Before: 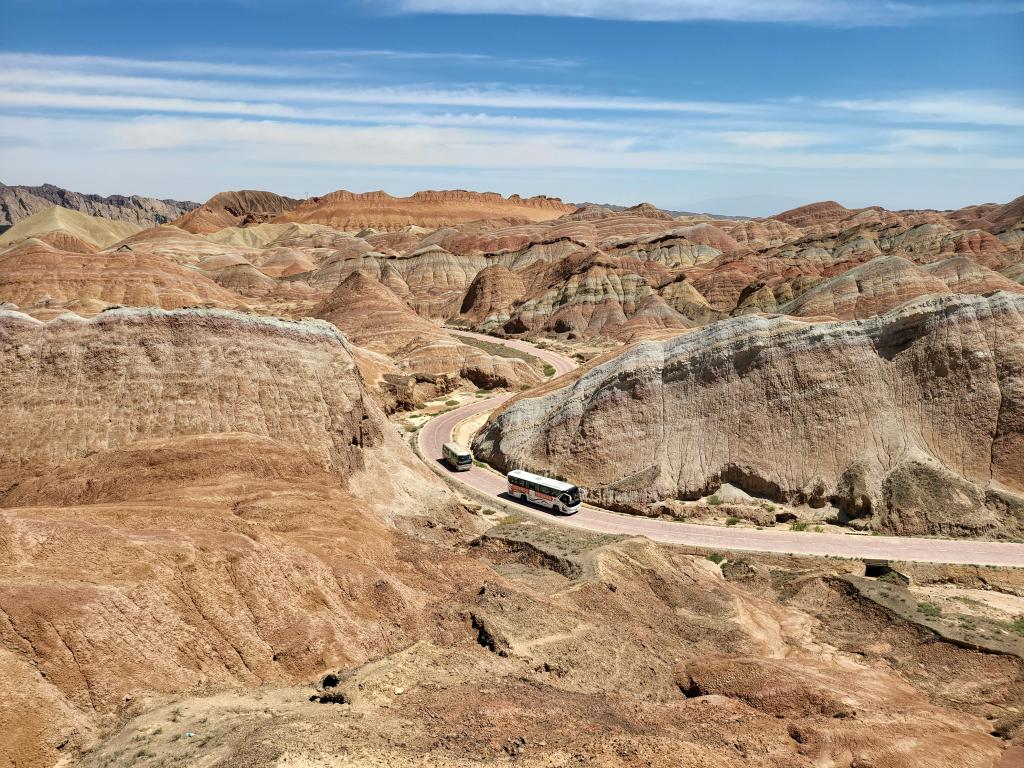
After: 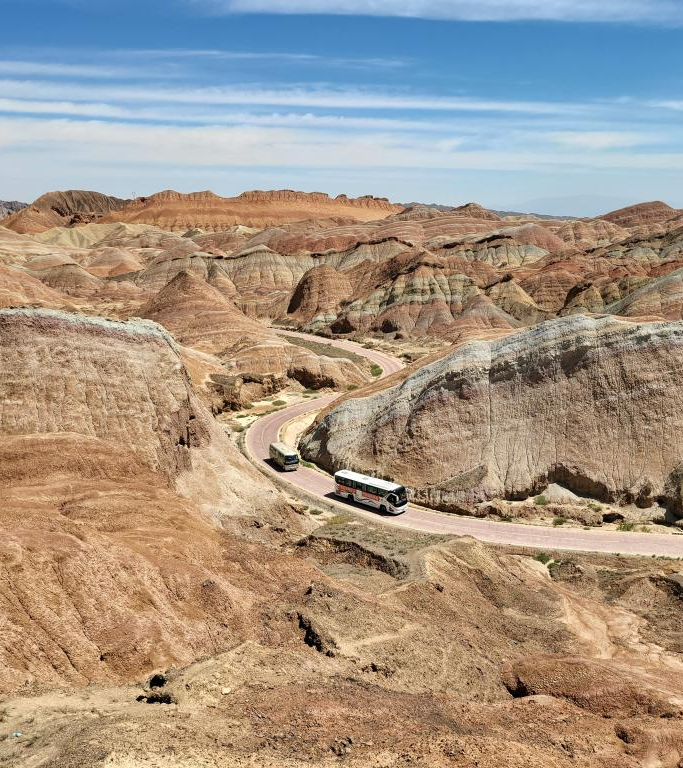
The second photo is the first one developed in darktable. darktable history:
crop: left 16.926%, right 16.306%
